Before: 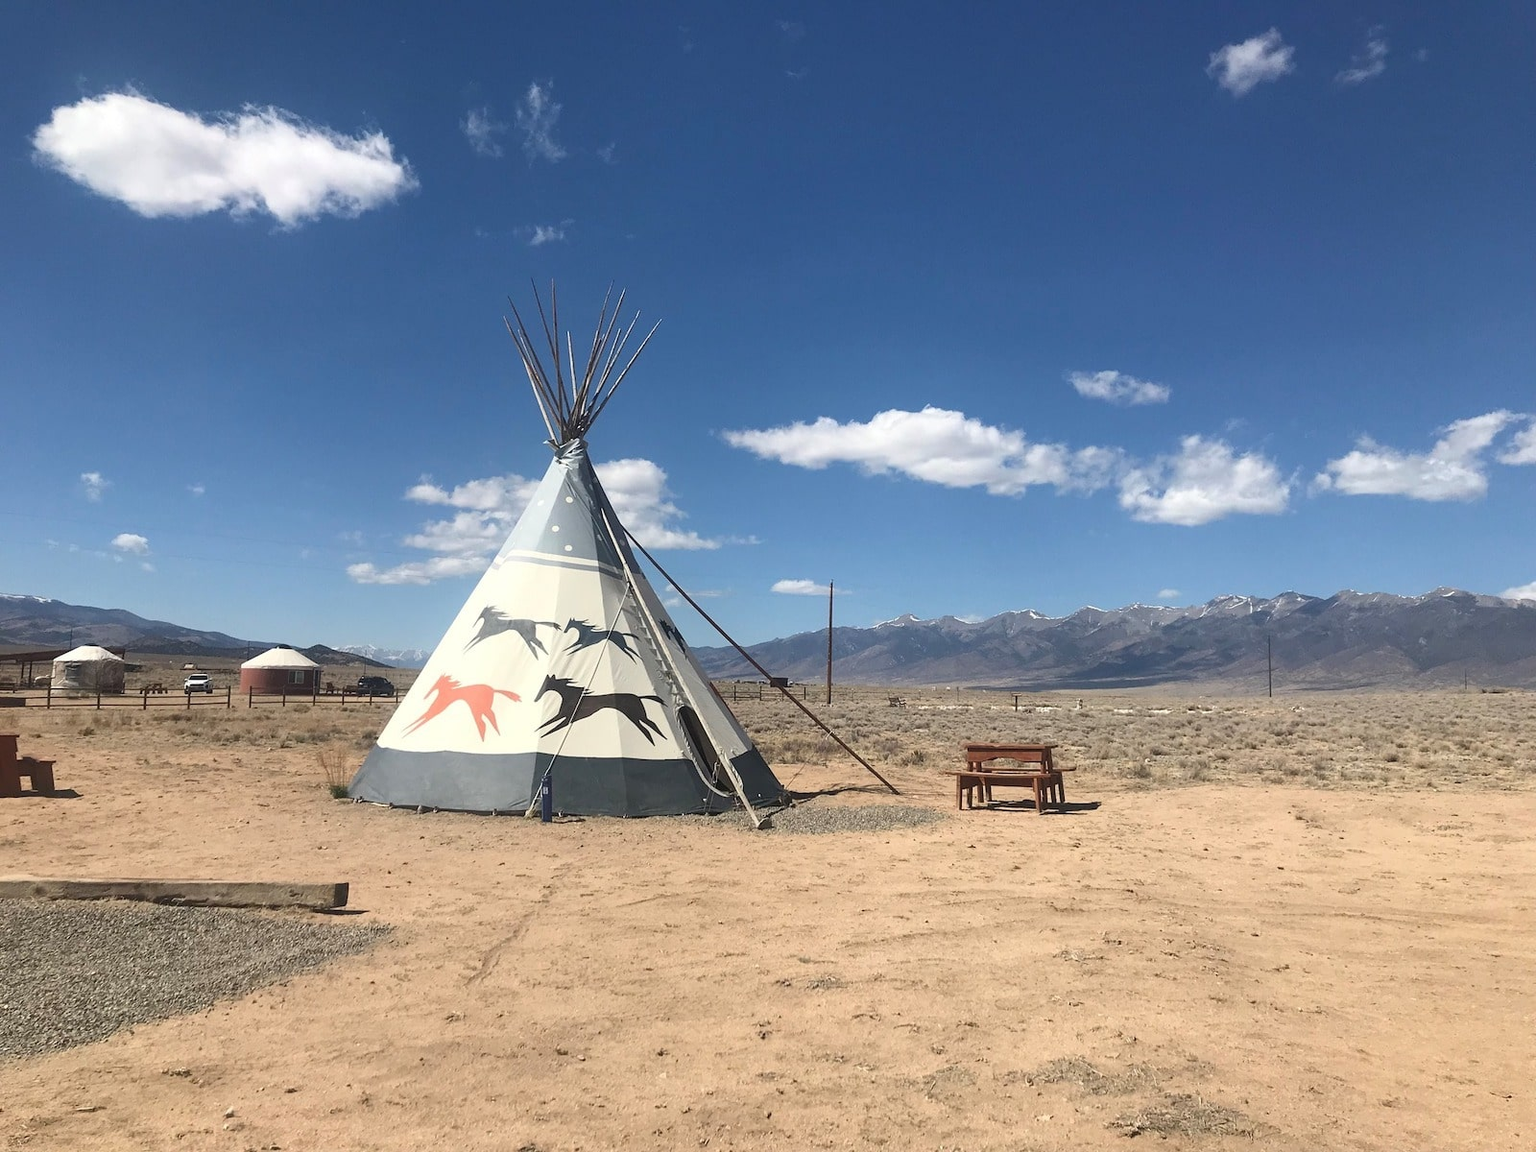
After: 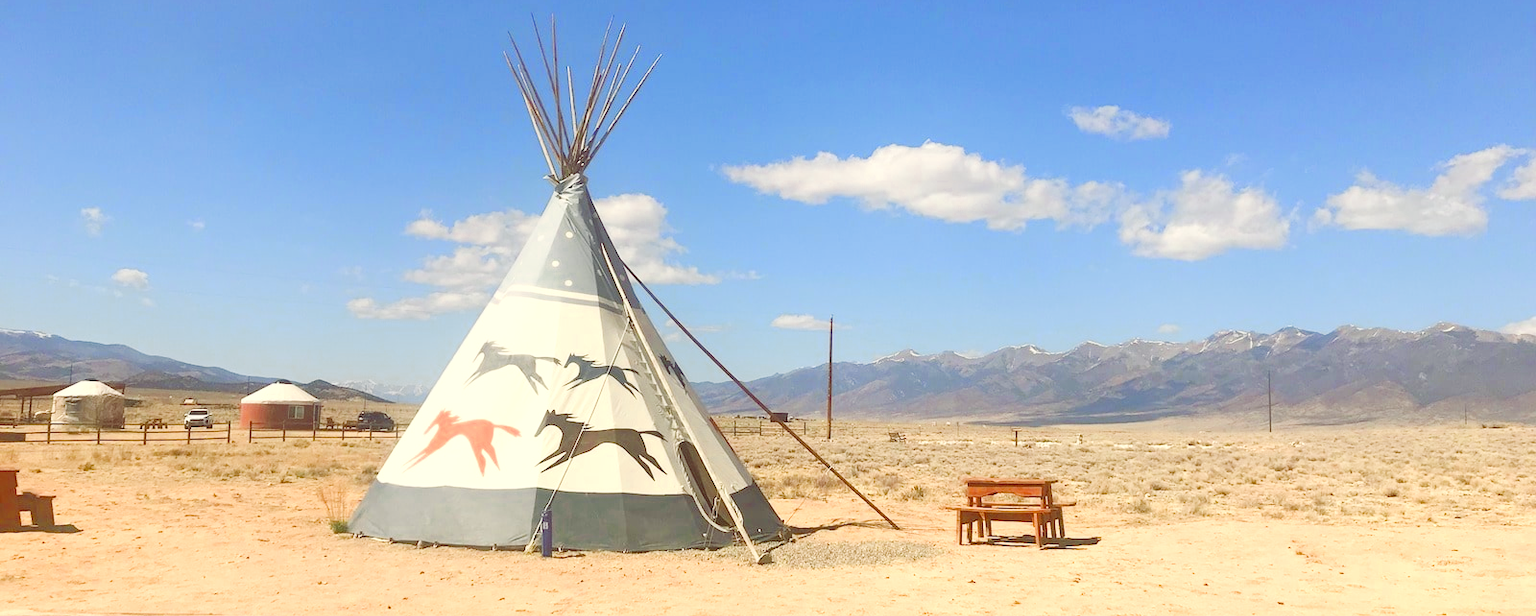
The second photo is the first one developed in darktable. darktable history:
exposure: exposure 0.2 EV, compensate highlight preservation false
color balance rgb: shadows lift › chroma 1%, shadows lift › hue 113°, highlights gain › chroma 0.2%, highlights gain › hue 333°, perceptual saturation grading › global saturation 20%, perceptual saturation grading › highlights -50%, perceptual saturation grading › shadows 25%, contrast -30%
crop and rotate: top 23.043%, bottom 23.437%
color zones: curves: ch0 [(0.004, 0.305) (0.261, 0.623) (0.389, 0.399) (0.708, 0.571) (0.947, 0.34)]; ch1 [(0.025, 0.645) (0.229, 0.584) (0.326, 0.551) (0.484, 0.262) (0.757, 0.643)]
tone curve: curves: ch0 [(0, 0) (0.55, 0.716) (0.841, 0.969)]
color balance: lift [1.005, 1.002, 0.998, 0.998], gamma [1, 1.021, 1.02, 0.979], gain [0.923, 1.066, 1.056, 0.934]
